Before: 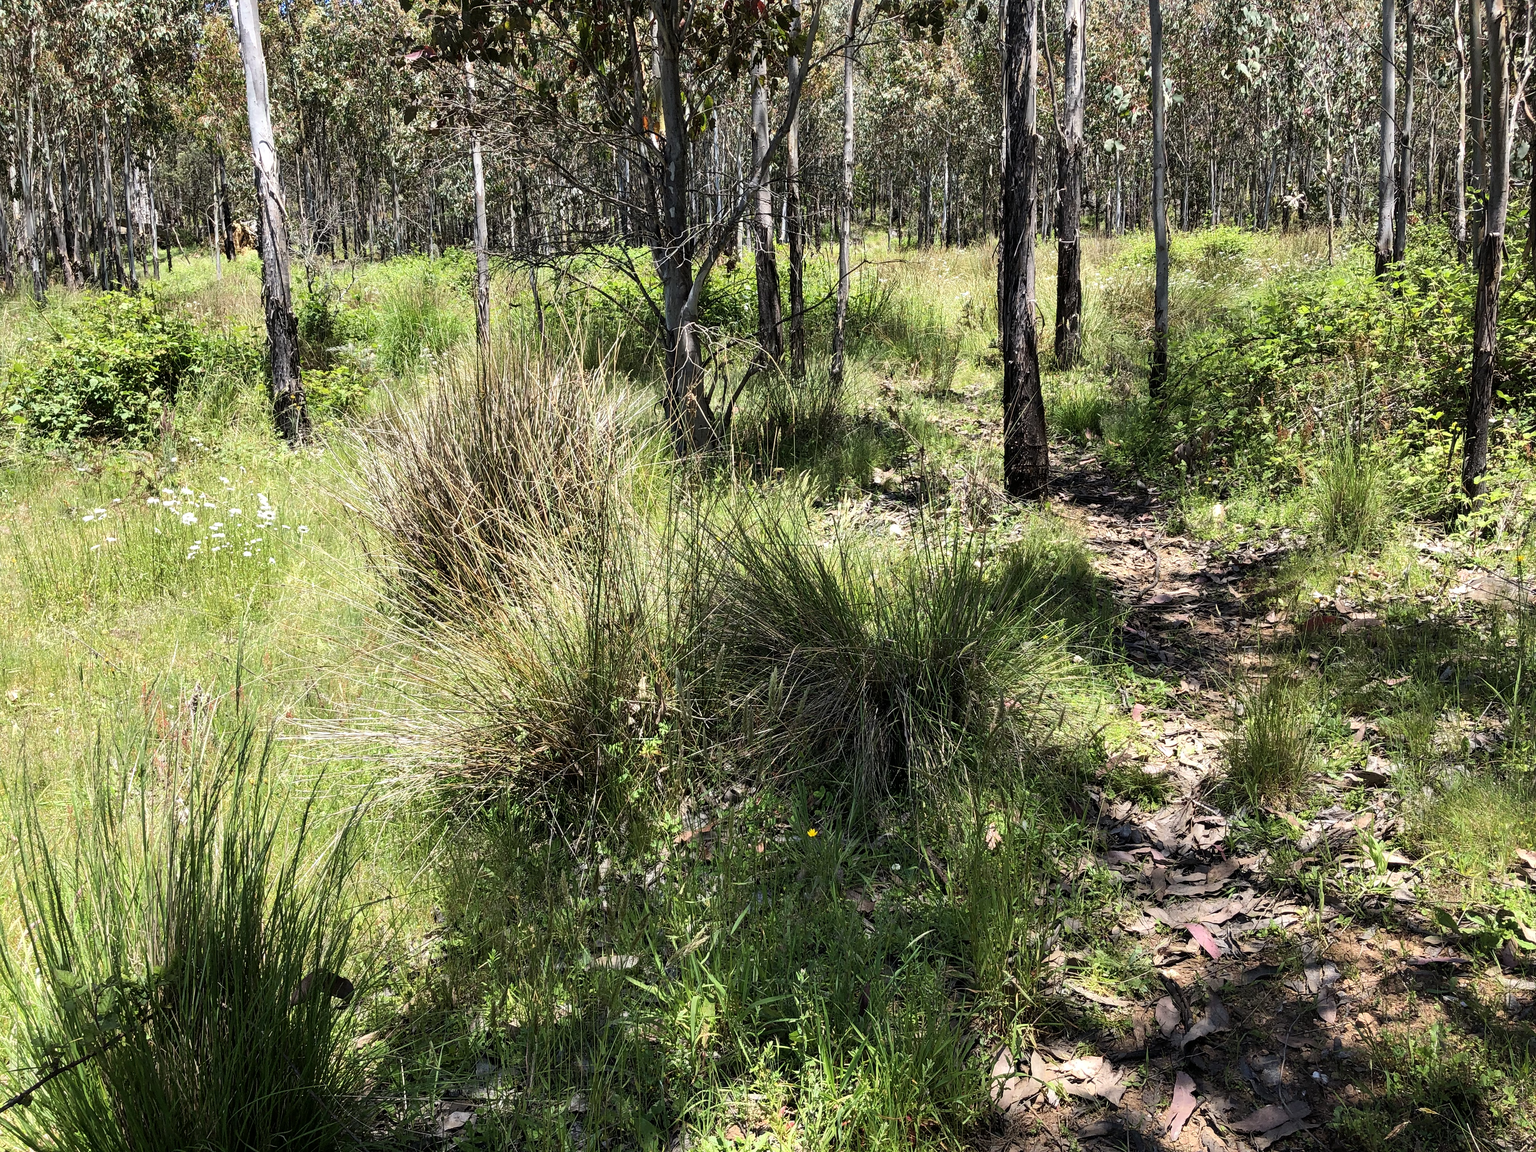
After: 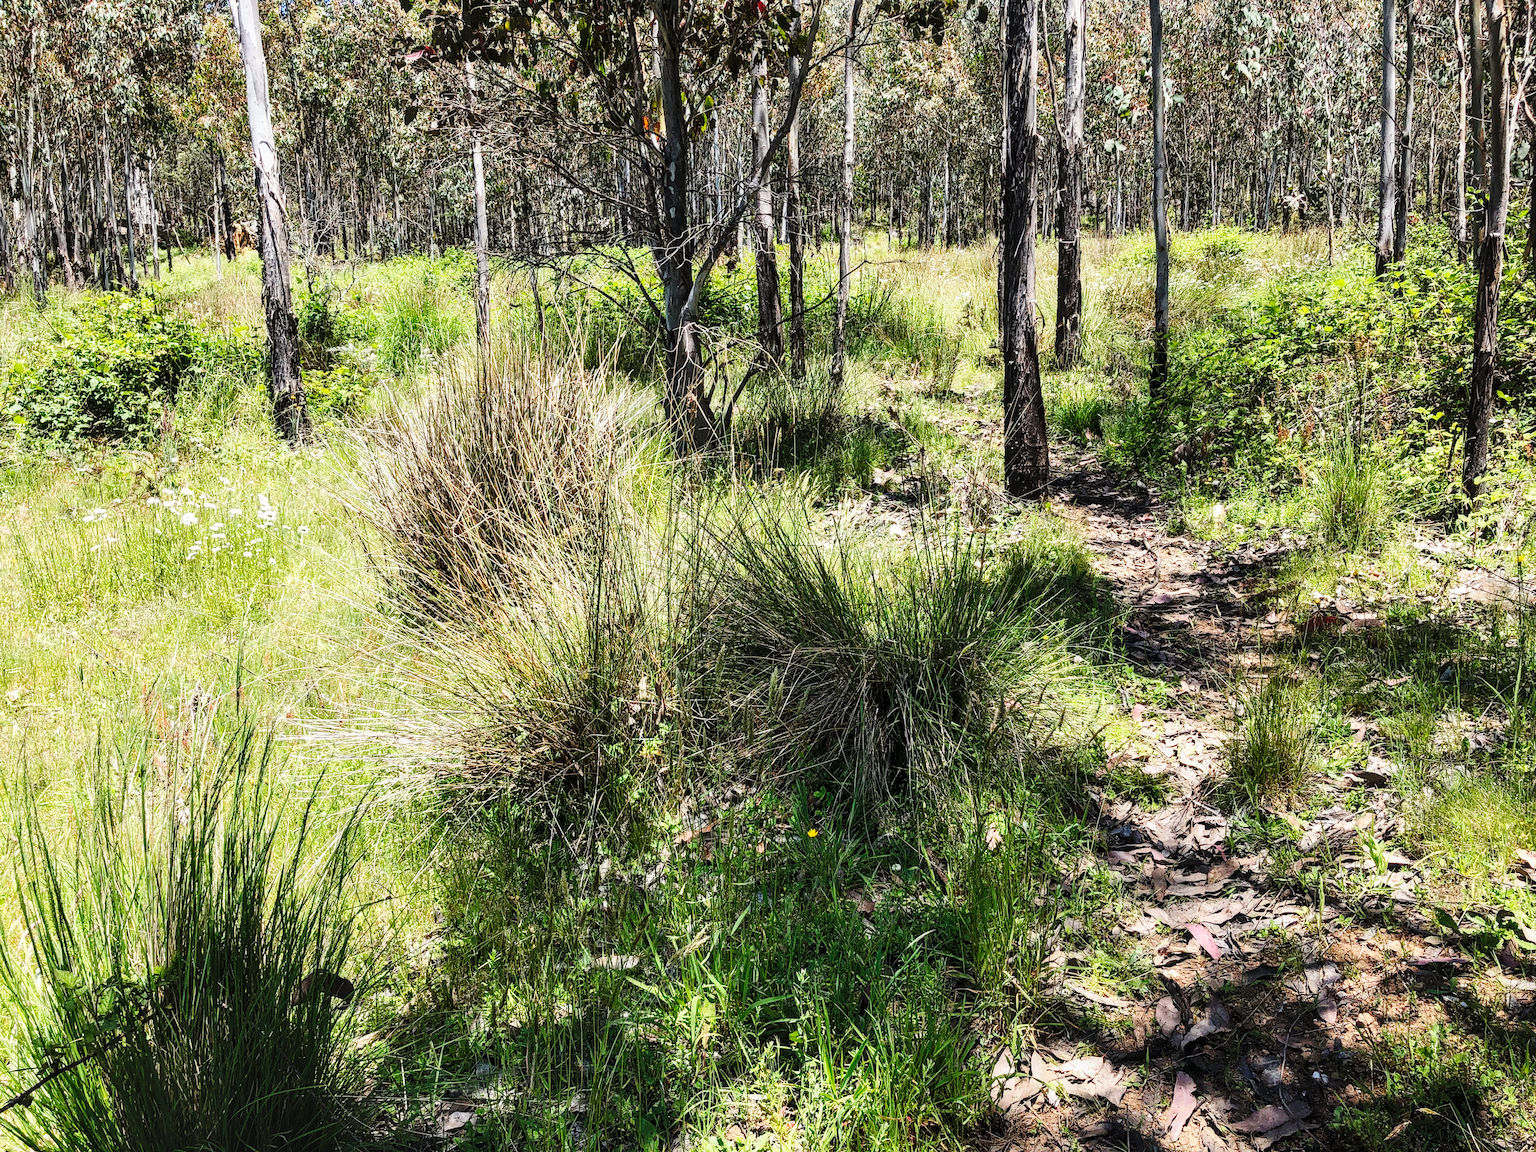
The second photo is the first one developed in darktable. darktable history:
base curve: curves: ch0 [(0, 0) (0.036, 0.025) (0.121, 0.166) (0.206, 0.329) (0.605, 0.79) (1, 1)], preserve colors none
color correction: highlights a* 0.022, highlights b* -0.339
local contrast: on, module defaults
